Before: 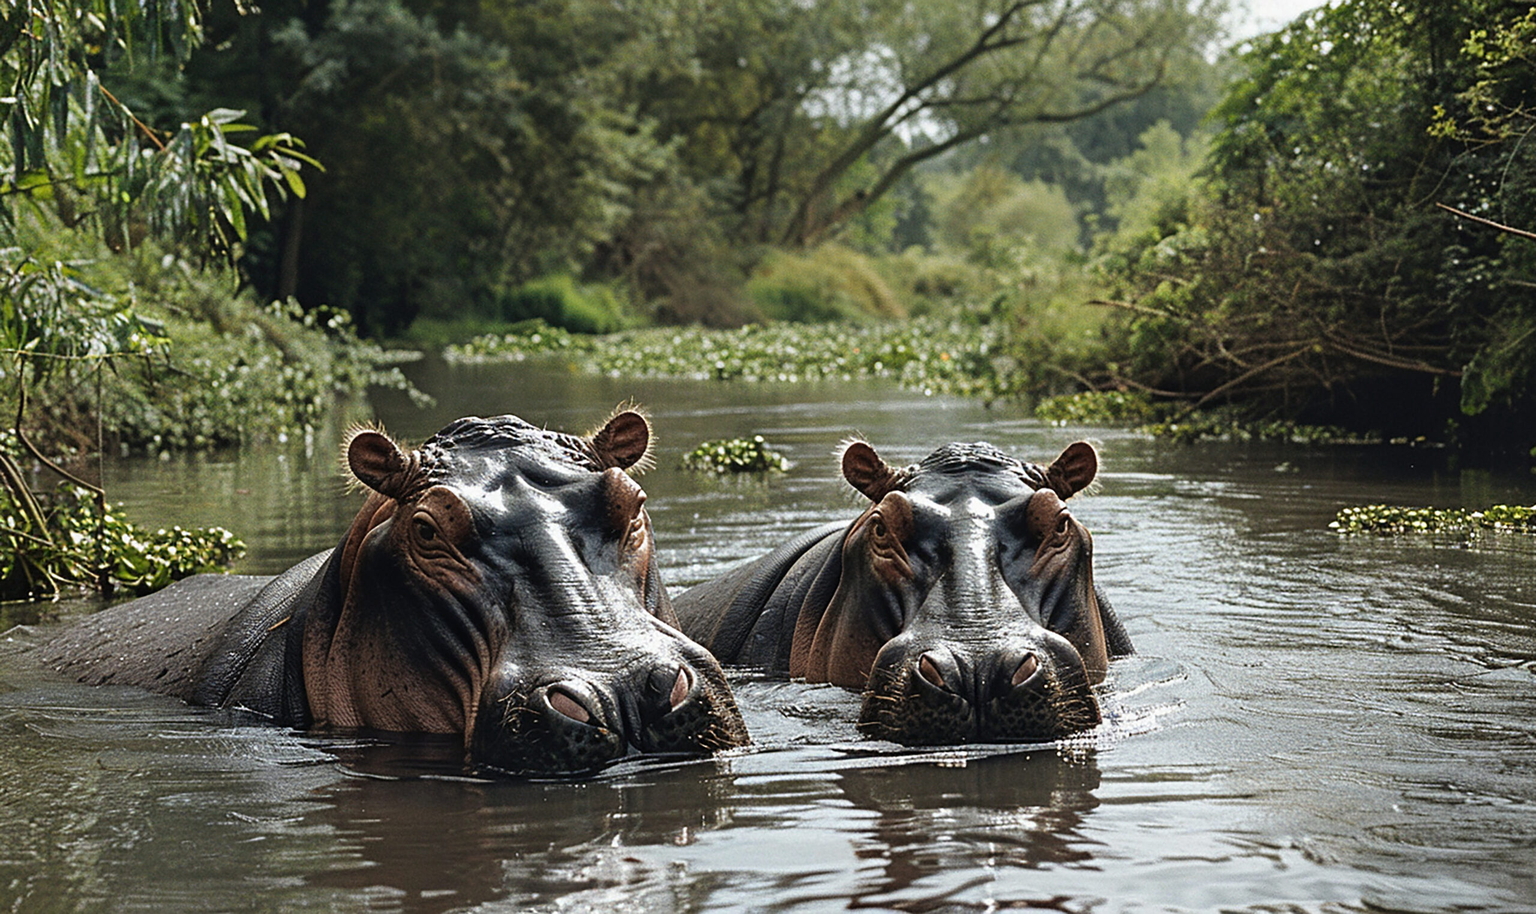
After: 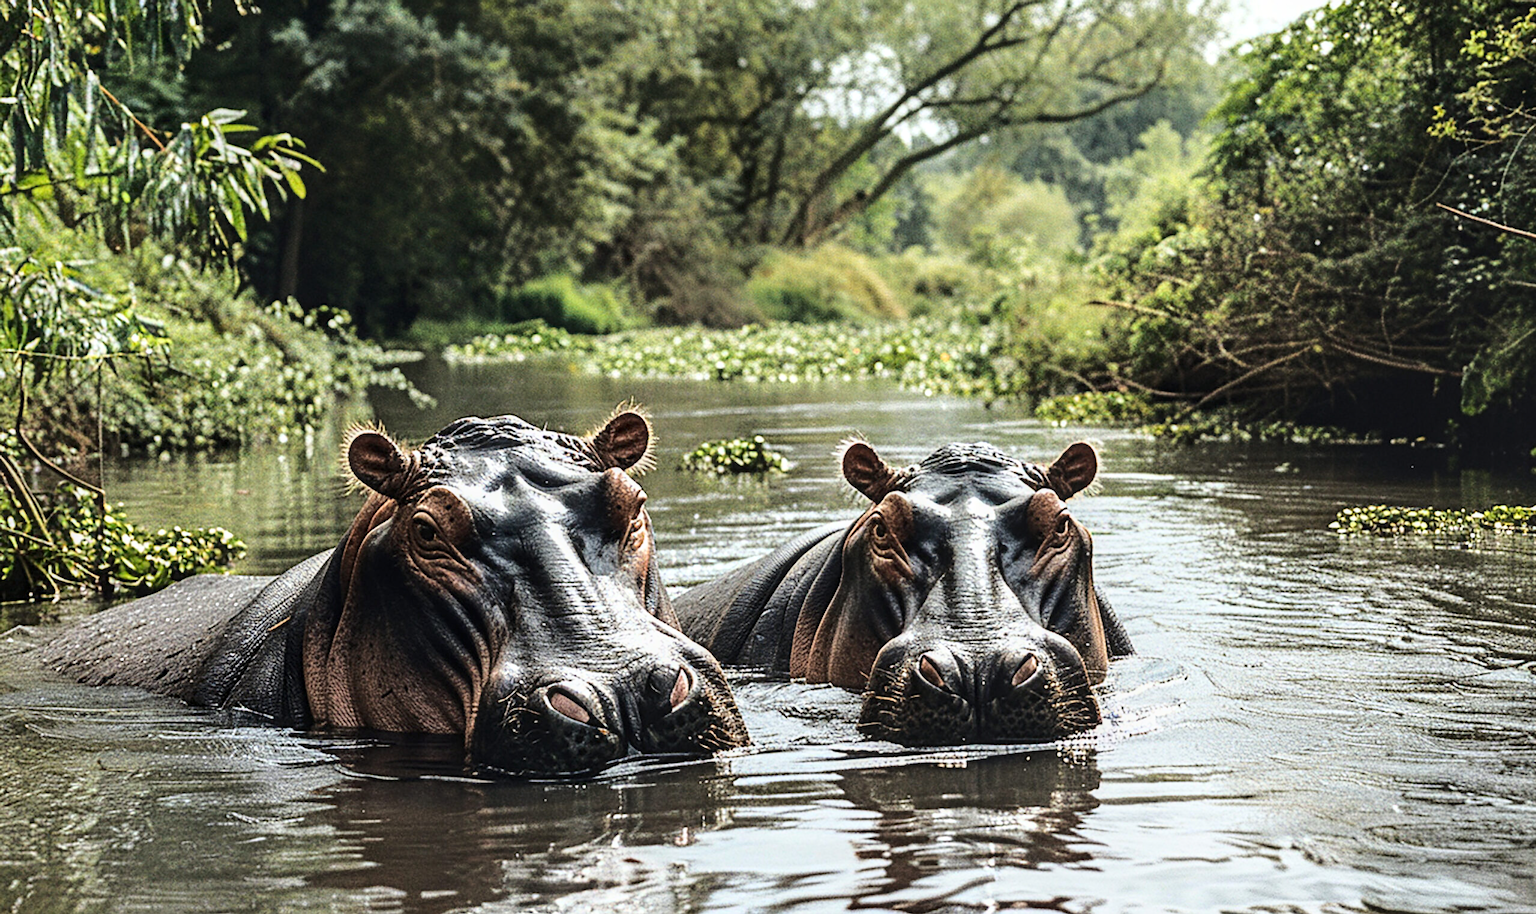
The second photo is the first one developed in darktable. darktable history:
base curve: curves: ch0 [(0, 0) (0.036, 0.037) (0.121, 0.228) (0.46, 0.76) (0.859, 0.983) (1, 1)]
local contrast: on, module defaults
